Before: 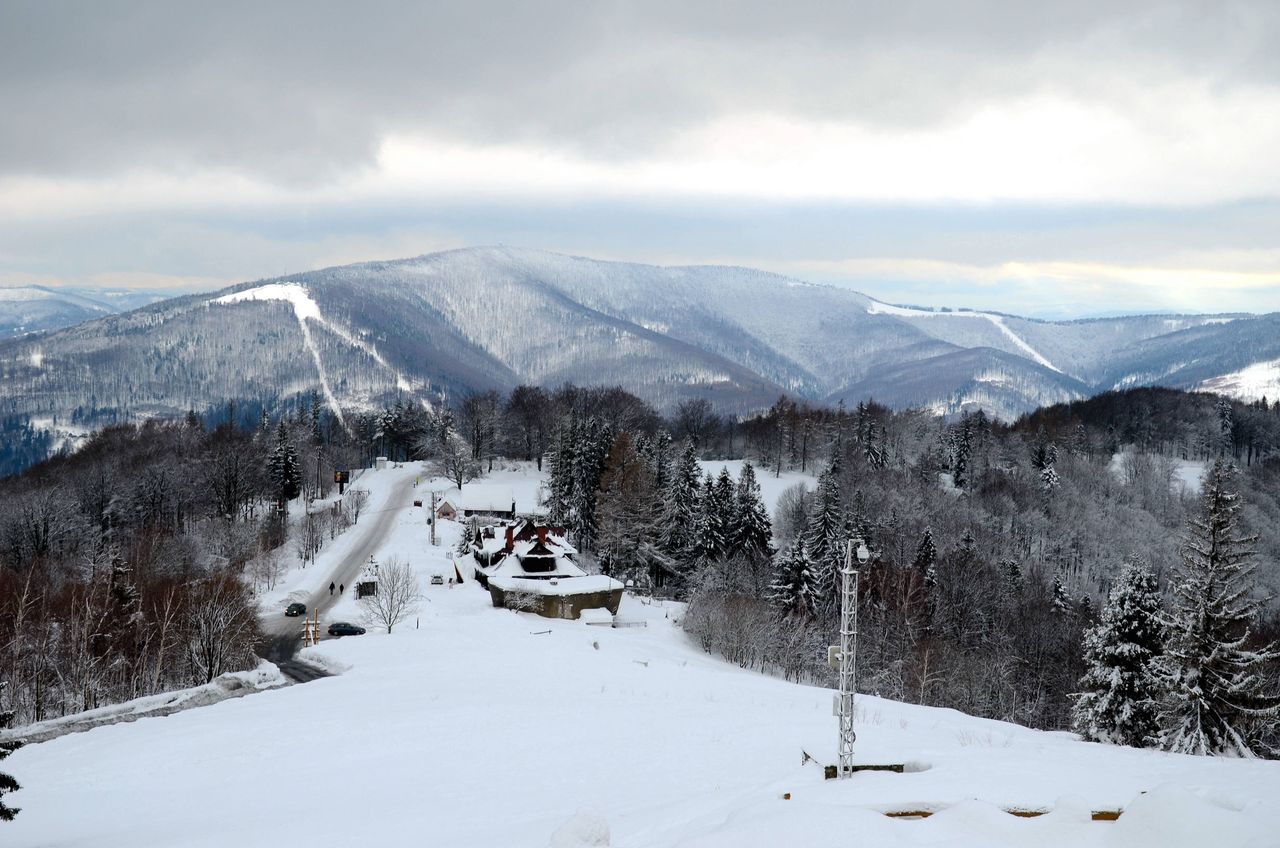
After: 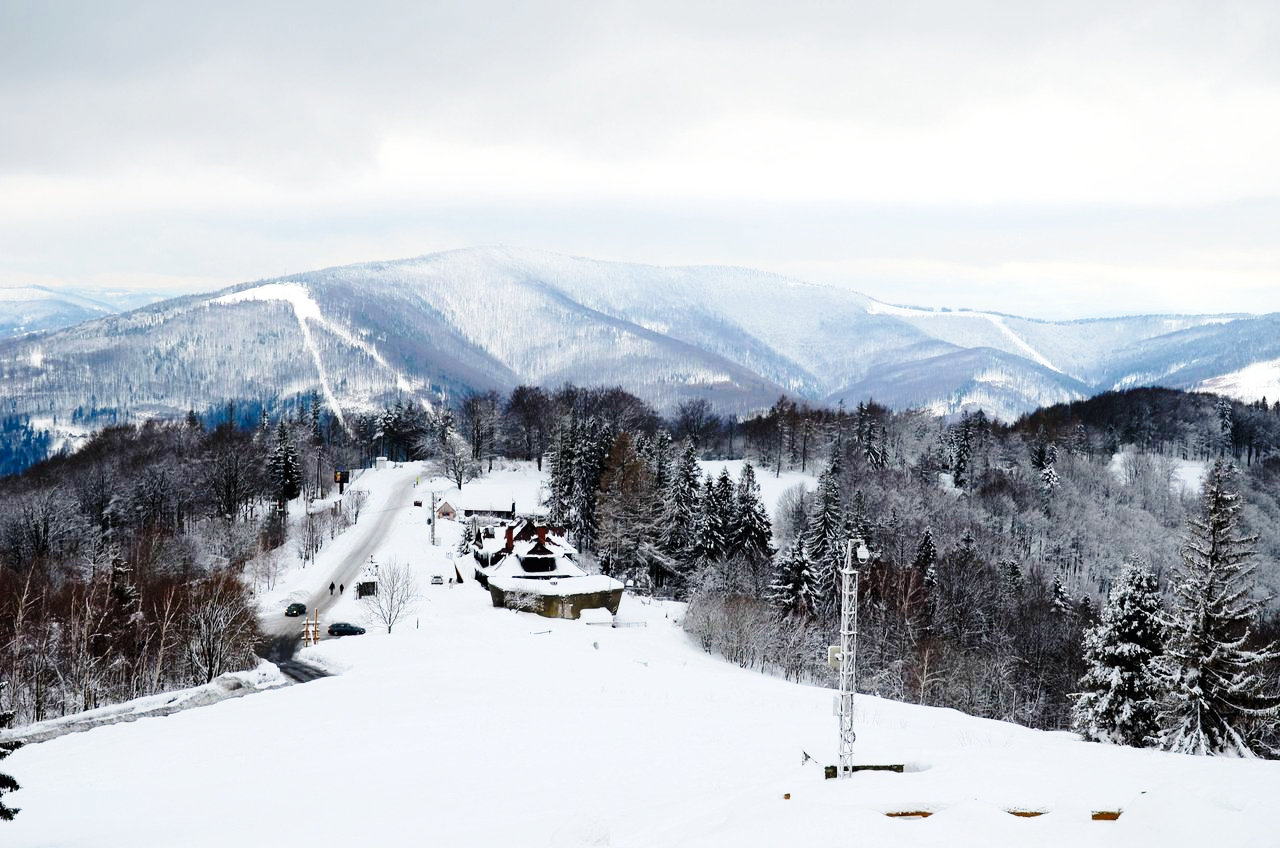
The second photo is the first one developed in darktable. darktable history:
base curve: curves: ch0 [(0, 0) (0.028, 0.03) (0.121, 0.232) (0.46, 0.748) (0.859, 0.968) (1, 1)], preserve colors none
color calibration: illuminant same as pipeline (D50), adaptation XYZ, x 0.346, y 0.358, temperature 5003.29 K
